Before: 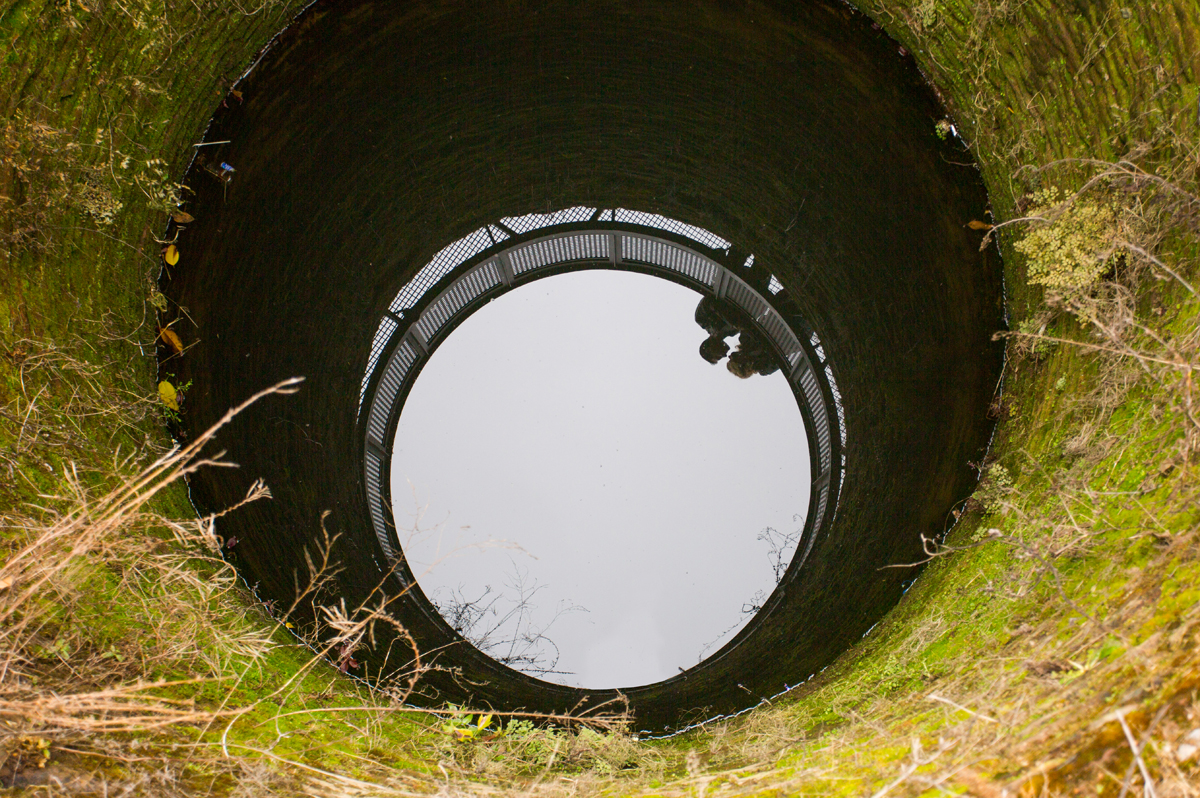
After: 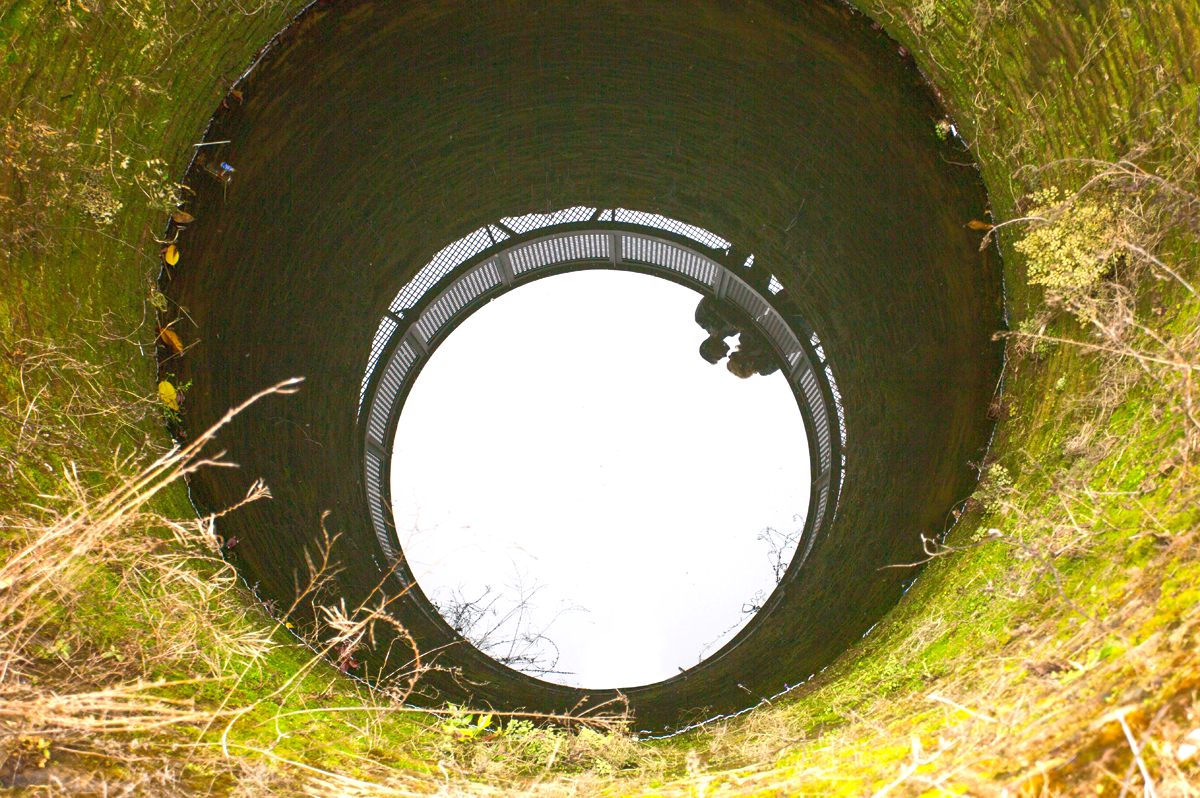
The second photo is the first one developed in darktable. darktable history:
rgb curve: curves: ch0 [(0, 0) (0.072, 0.166) (0.217, 0.293) (0.414, 0.42) (1, 1)], compensate middle gray true, preserve colors basic power
exposure: black level correction 0, exposure 0.7 EV, compensate exposure bias true, compensate highlight preservation false
